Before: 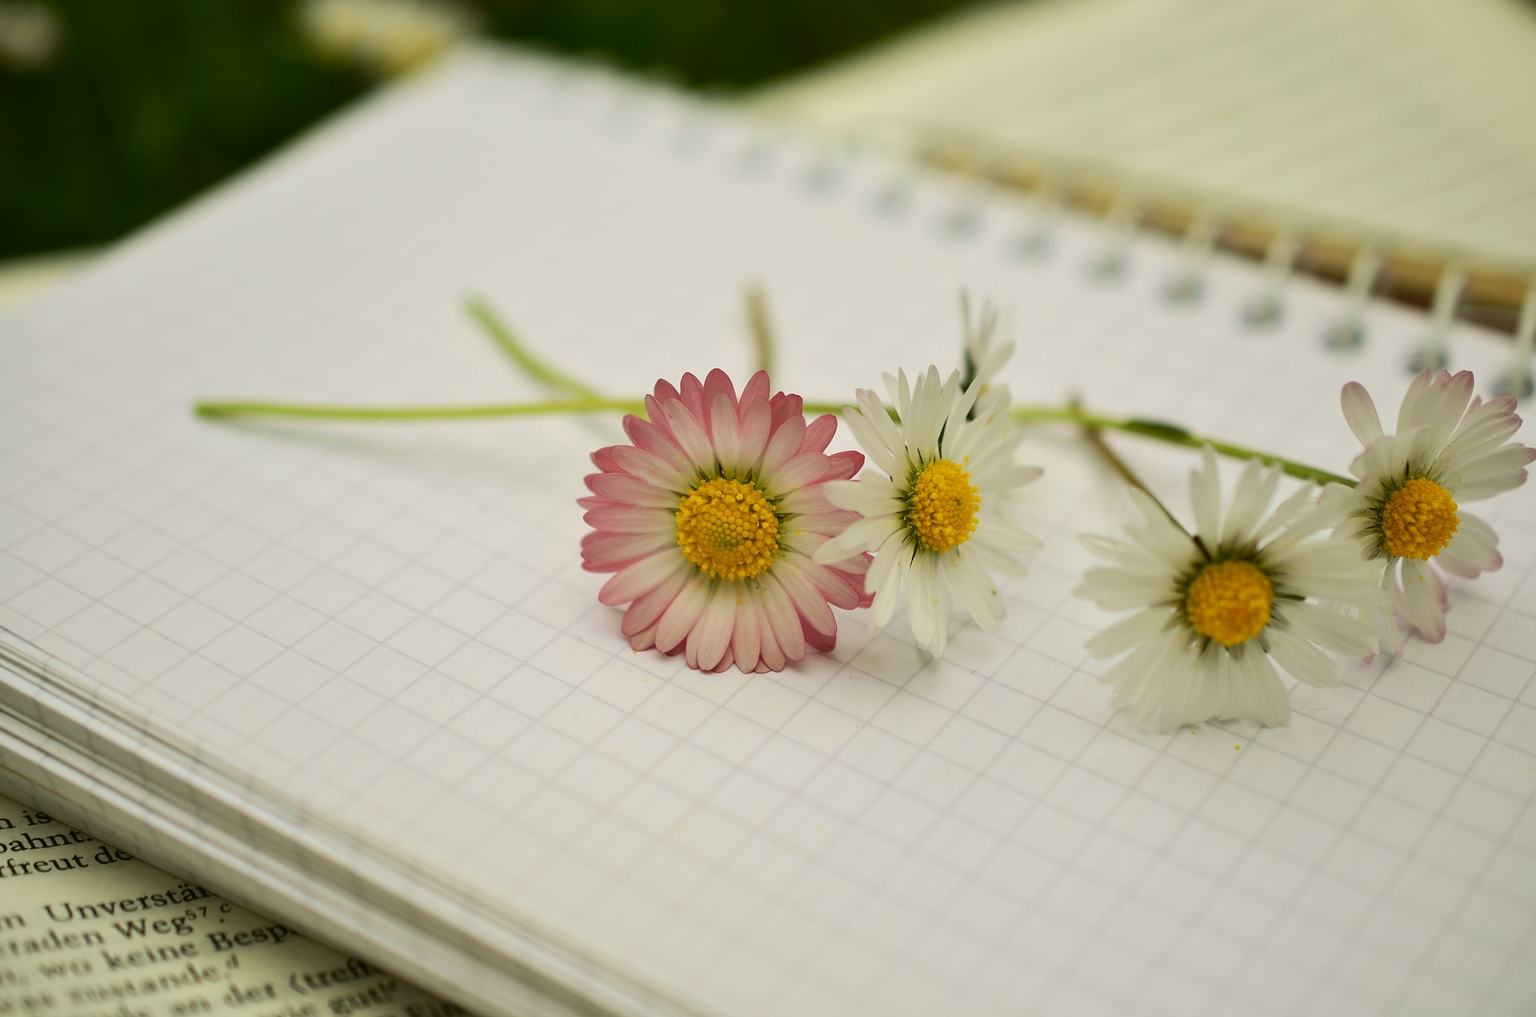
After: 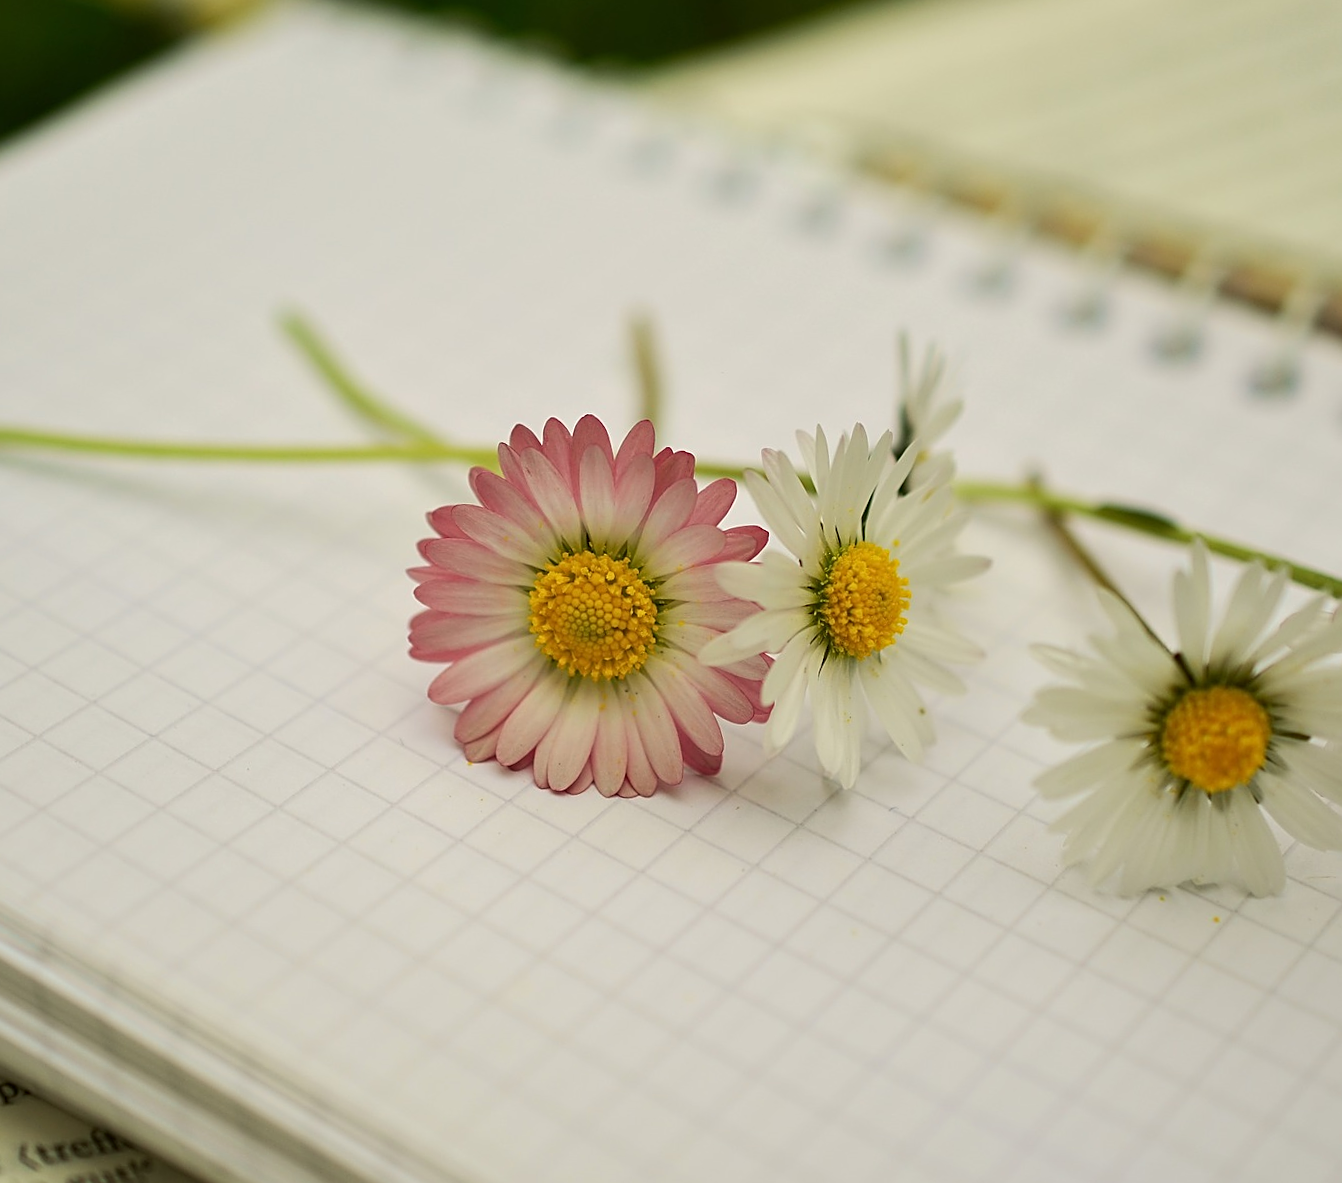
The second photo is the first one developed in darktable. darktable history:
crop and rotate: angle -2.83°, left 13.947%, top 0.039%, right 11.016%, bottom 0.031%
sharpen: on, module defaults
